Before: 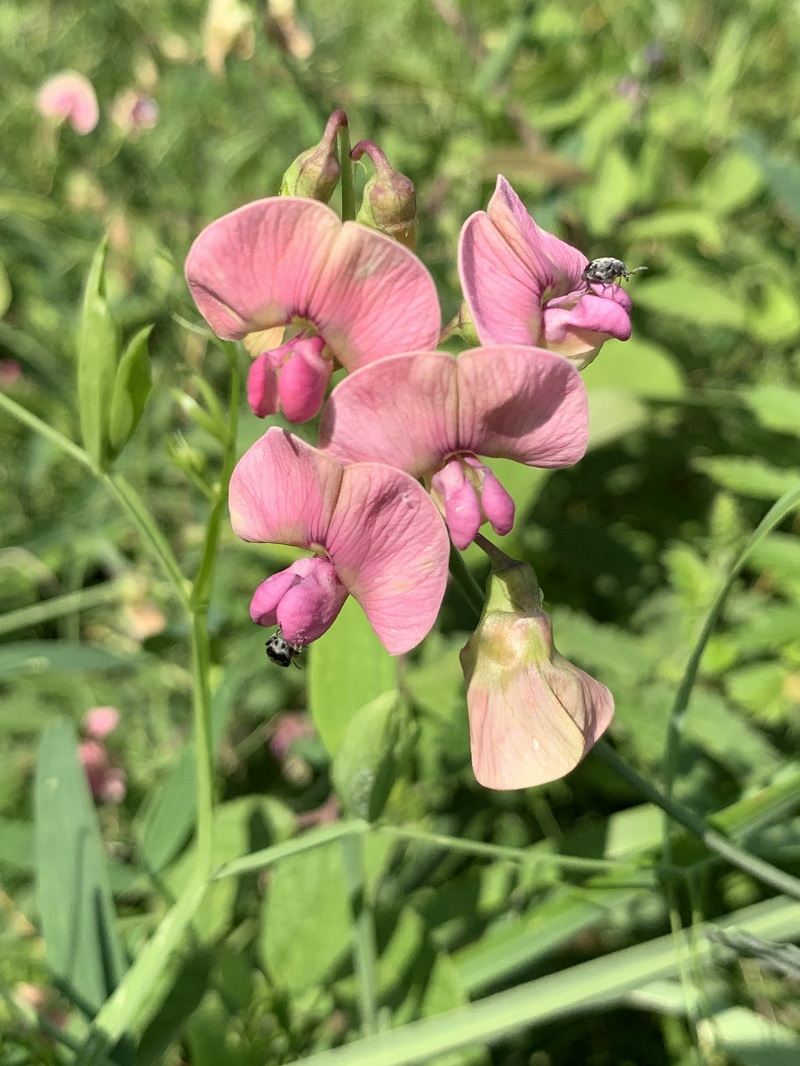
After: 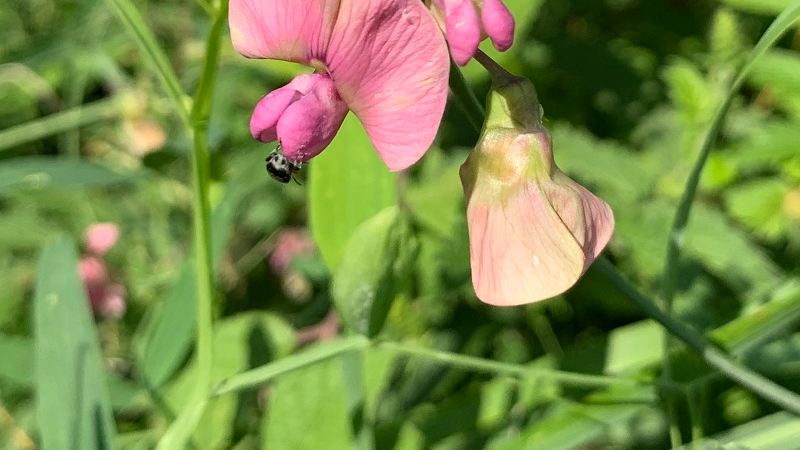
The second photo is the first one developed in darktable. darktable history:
crop: top 45.434%, bottom 12.295%
